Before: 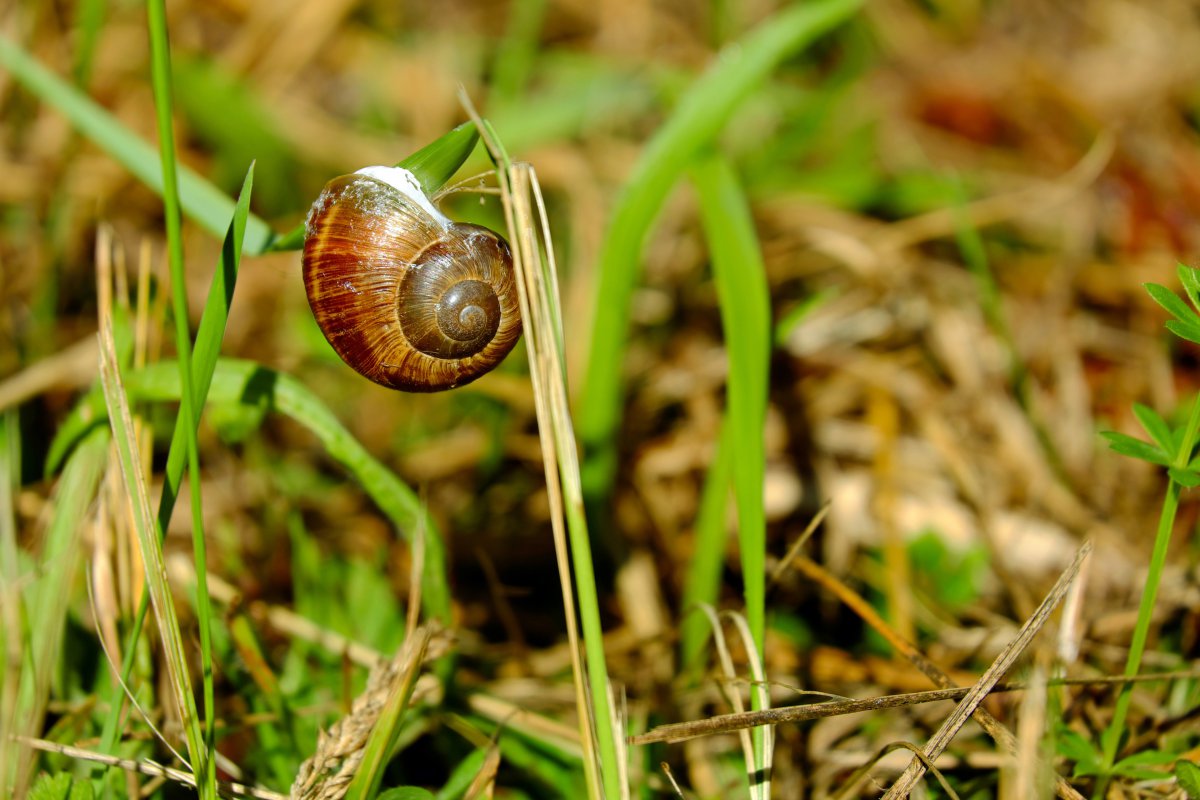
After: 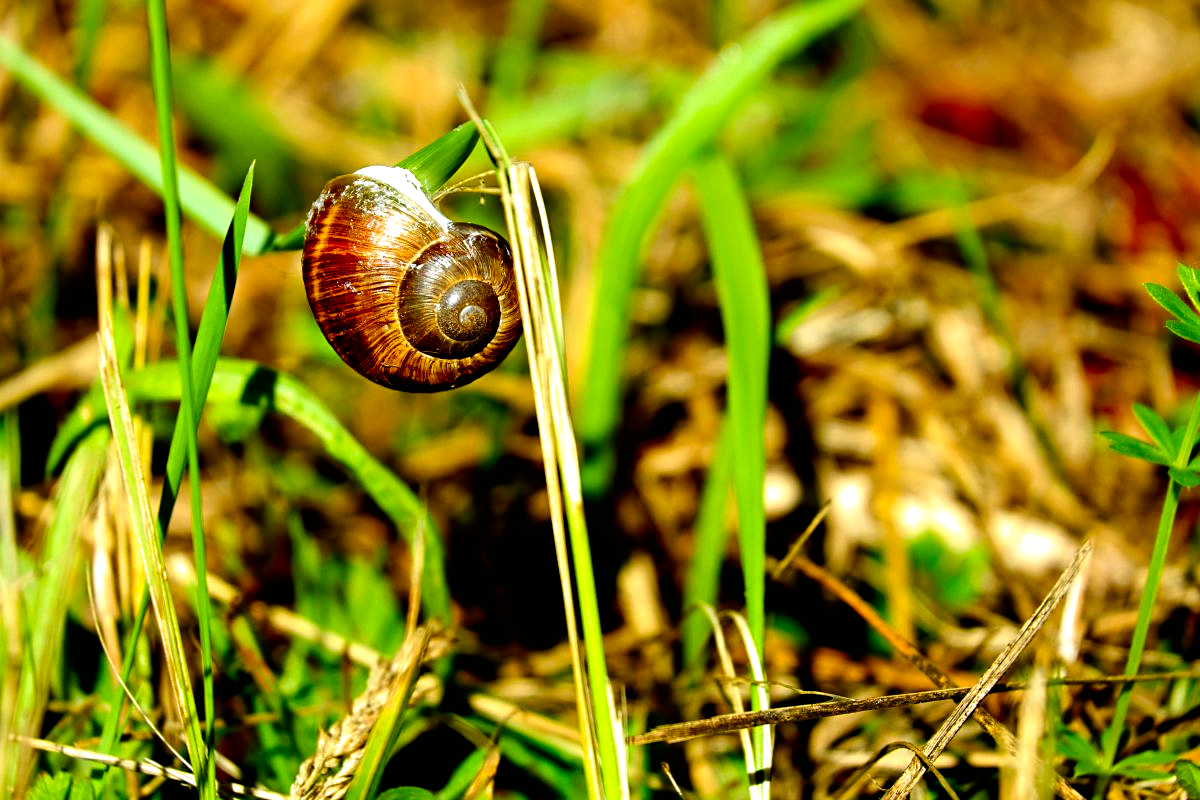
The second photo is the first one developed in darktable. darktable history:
filmic rgb: black relative exposure -8.2 EV, white relative exposure 2.2 EV, threshold 3 EV, hardness 7.11, latitude 85.74%, contrast 1.696, highlights saturation mix -4%, shadows ↔ highlights balance -2.69%, preserve chrominance no, color science v5 (2021), contrast in shadows safe, contrast in highlights safe, enable highlight reconstruction true
sharpen: amount 0.2
